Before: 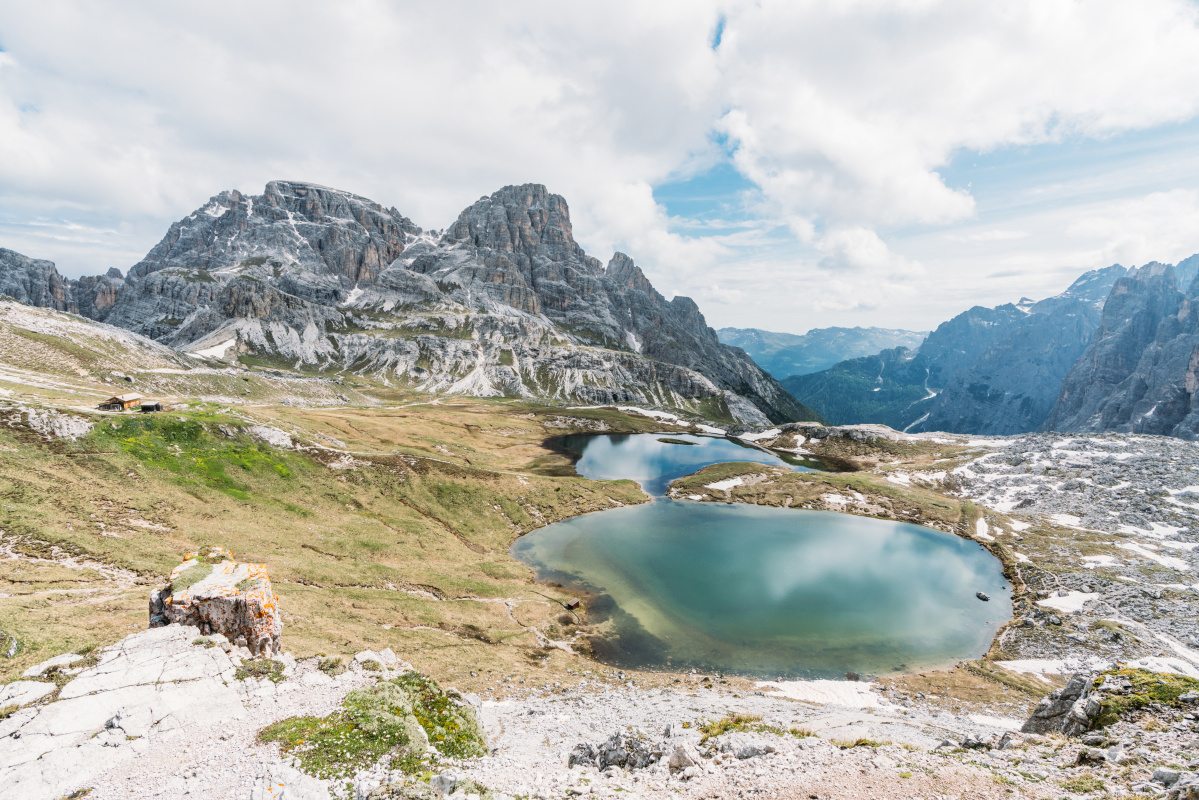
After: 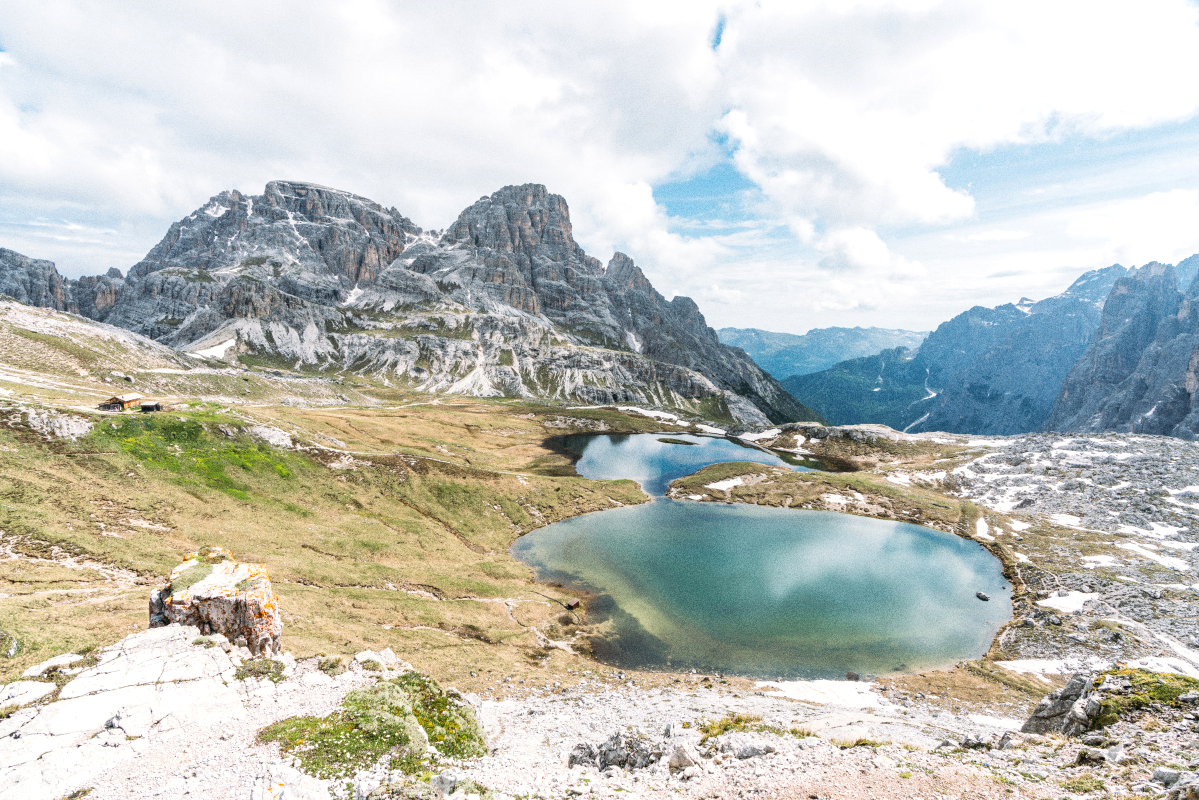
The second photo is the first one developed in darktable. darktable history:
grain: coarseness 8.68 ISO, strength 31.94%
white balance: emerald 1
exposure: exposure 0.236 EV, compensate highlight preservation false
